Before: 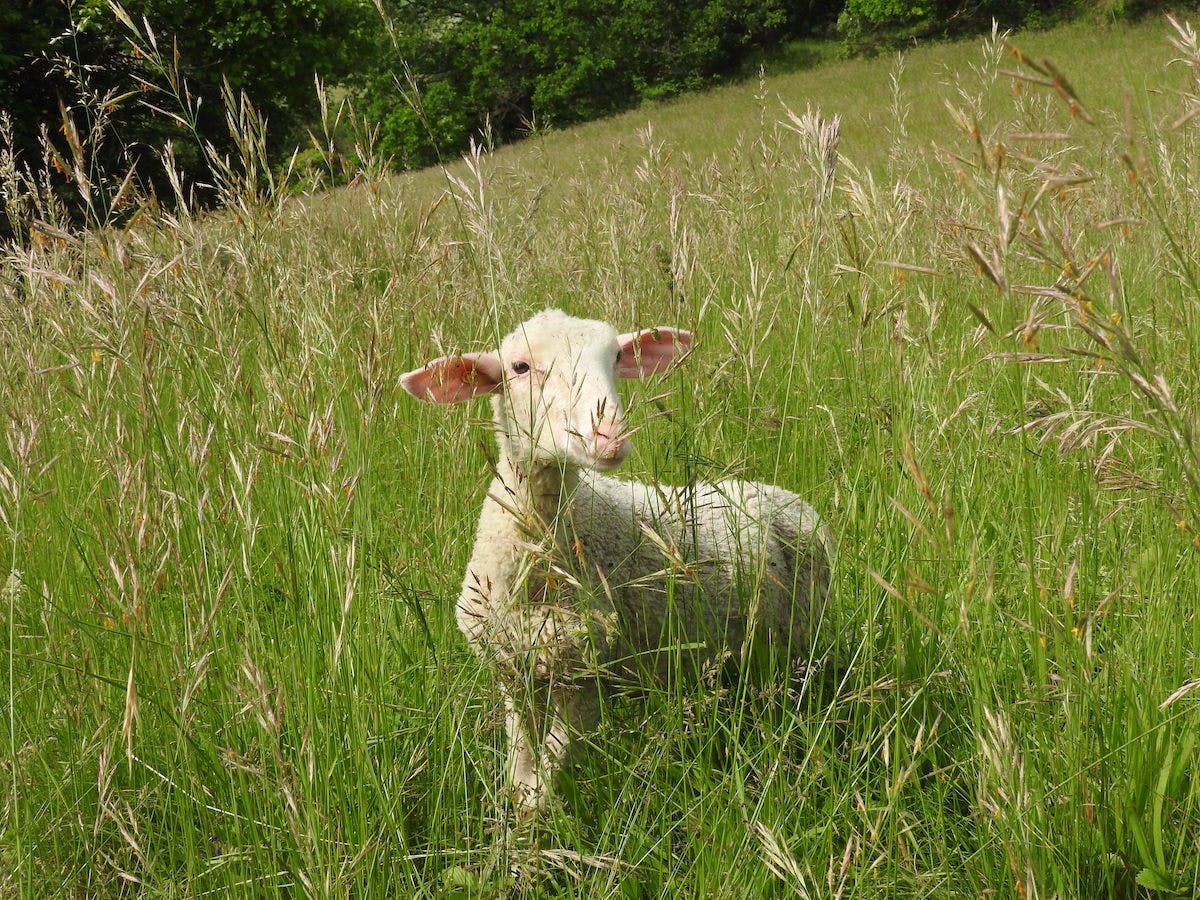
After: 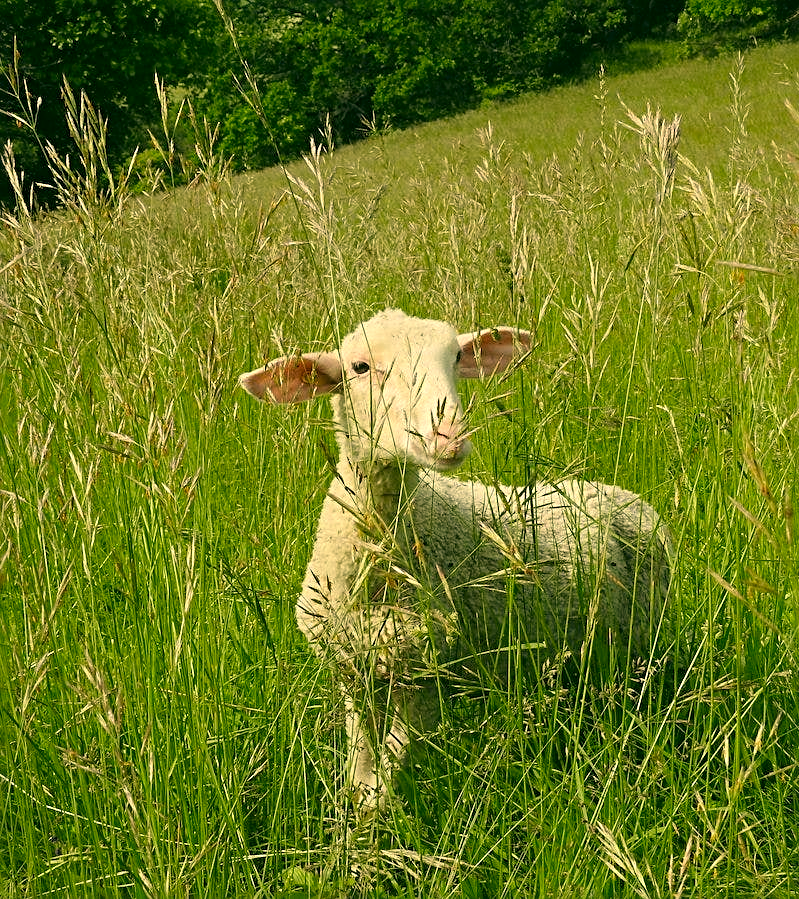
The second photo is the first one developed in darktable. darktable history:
color correction: highlights a* 5.29, highlights b* 23.69, shadows a* -16.19, shadows b* 3.89
crop and rotate: left 13.34%, right 20.021%
sharpen: radius 2.766
